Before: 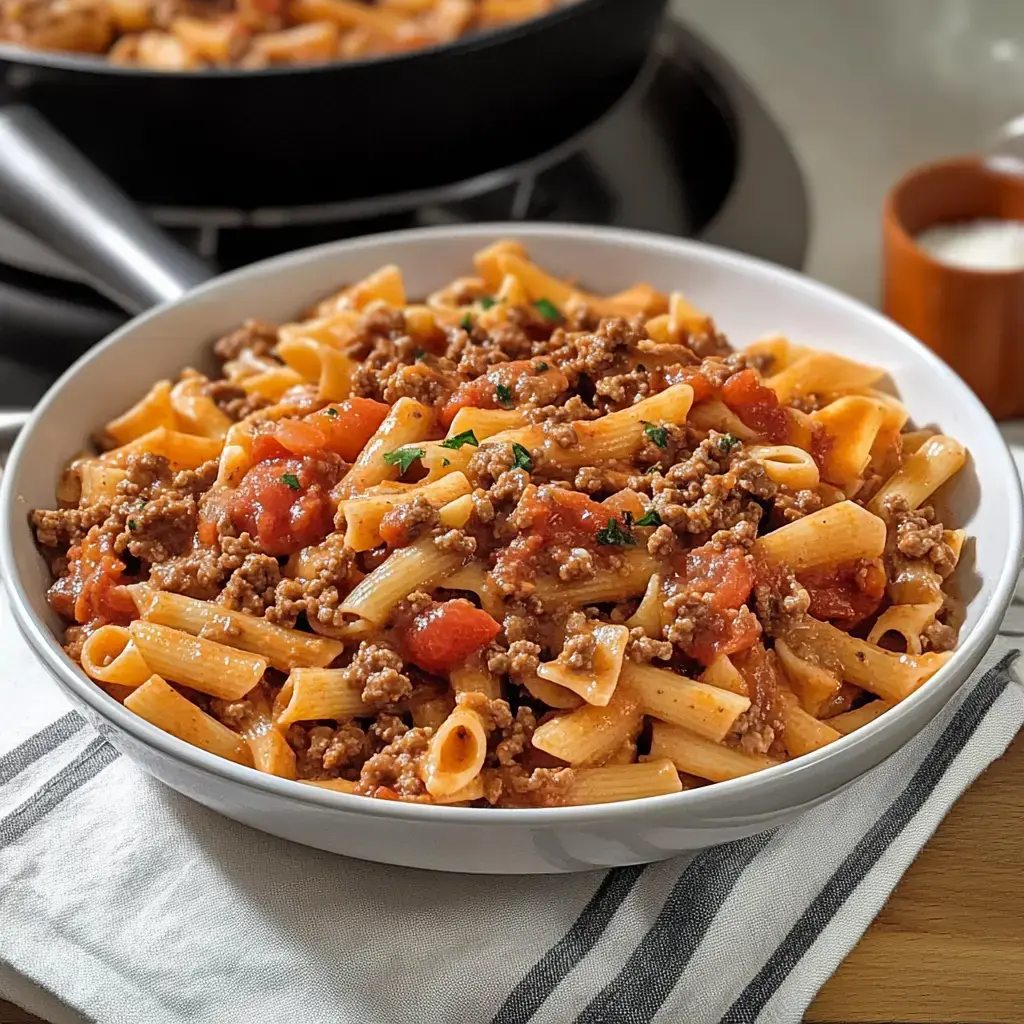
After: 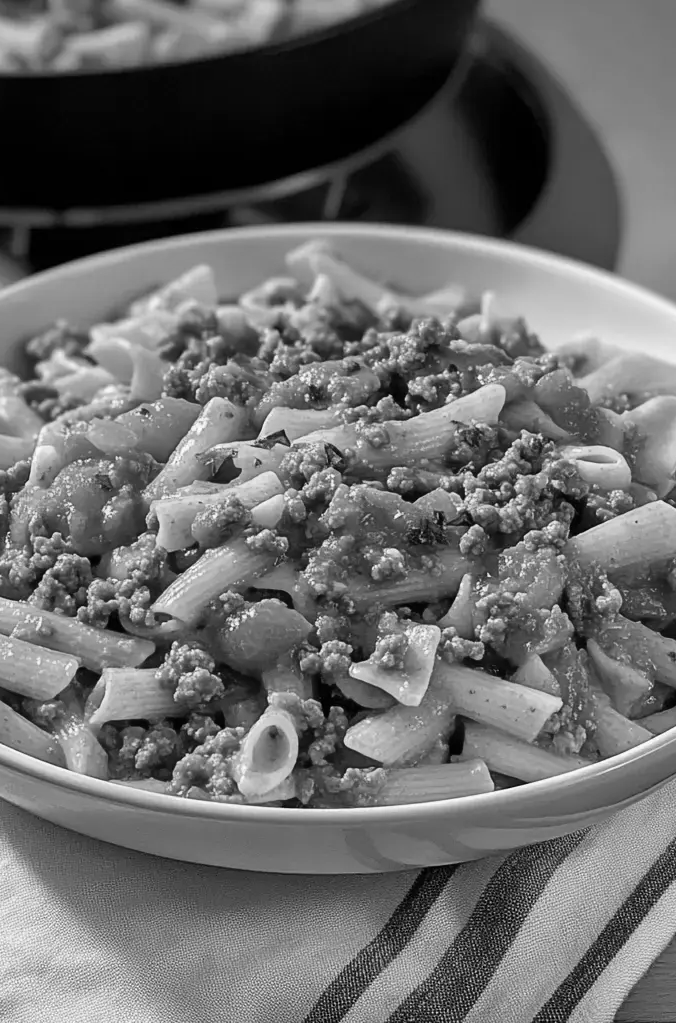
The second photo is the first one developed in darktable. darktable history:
monochrome: a 32, b 64, size 2.3
crop and rotate: left 18.442%, right 15.508%
